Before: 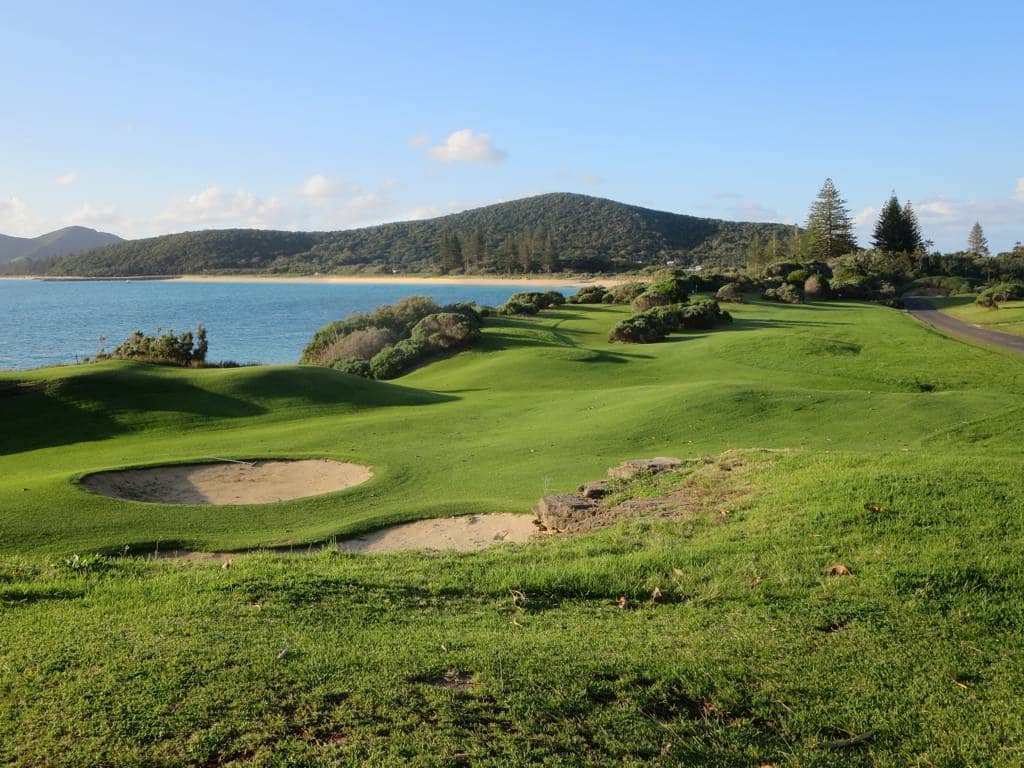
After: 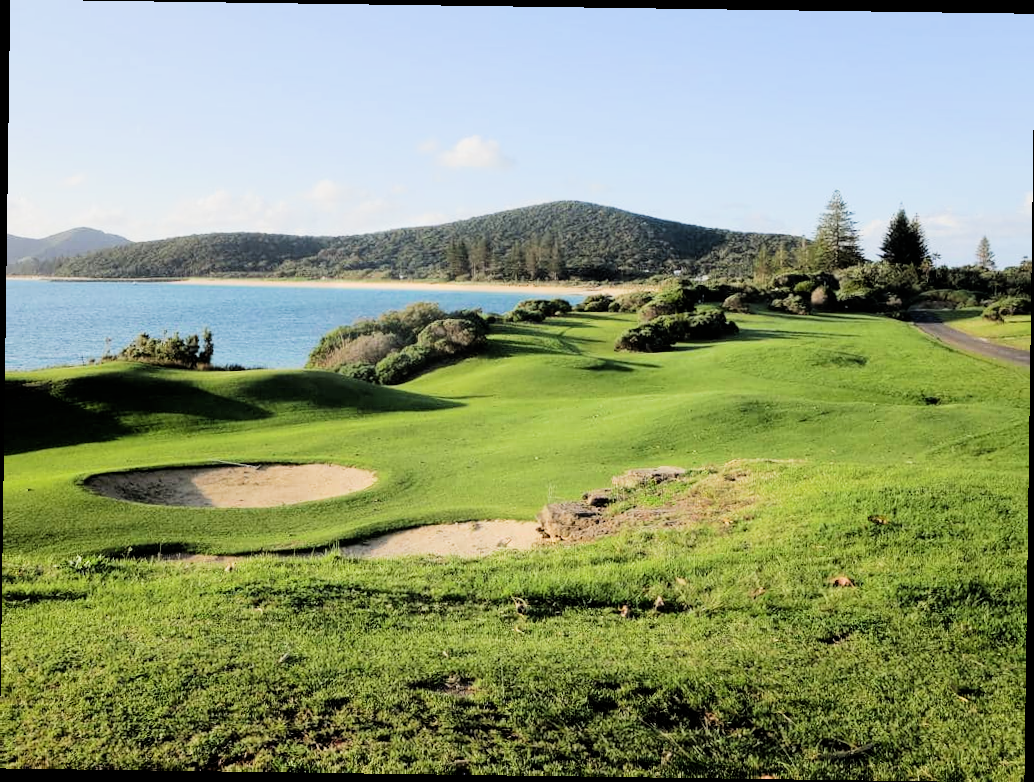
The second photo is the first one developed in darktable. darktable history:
rotate and perspective: rotation 0.8°, automatic cropping off
filmic rgb: black relative exposure -5 EV, hardness 2.88, contrast 1.3, highlights saturation mix -30%
exposure: exposure 0.722 EV, compensate highlight preservation false
